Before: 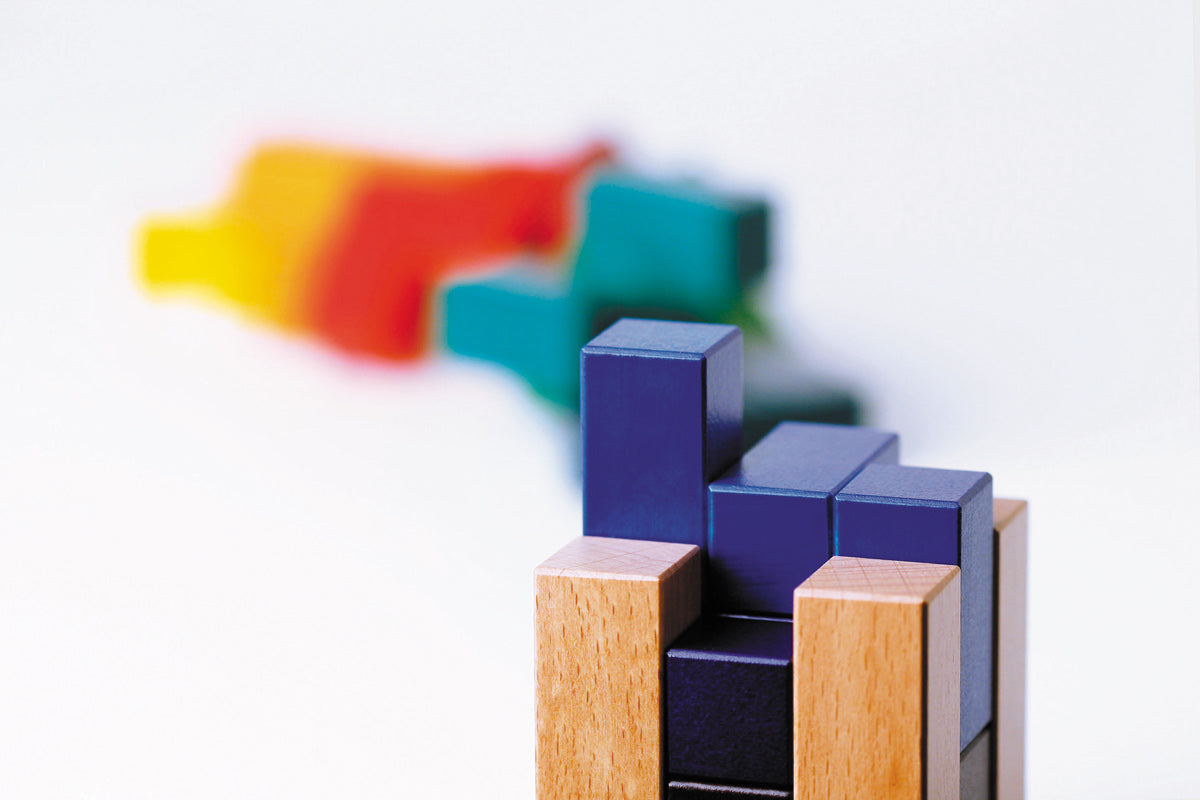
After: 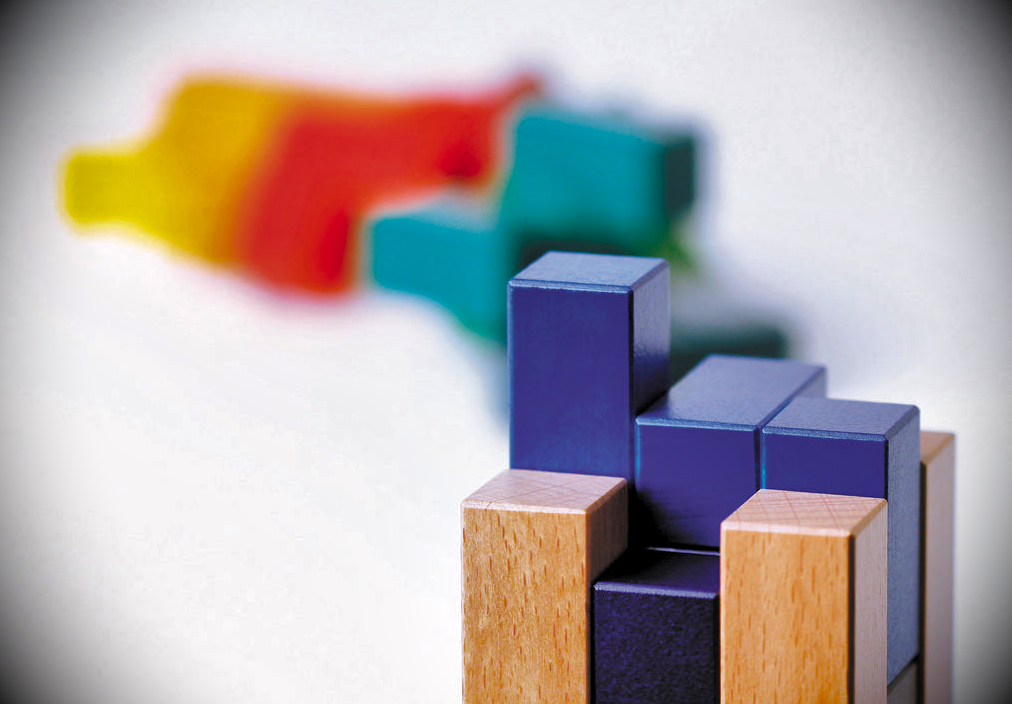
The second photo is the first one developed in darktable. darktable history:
tone equalizer: -8 EV -0.577 EV
shadows and highlights: on, module defaults
crop: left 6.126%, top 8.408%, right 9.54%, bottom 3.526%
vignetting: fall-off radius 45.06%, brightness -0.997, saturation 0.493, dithering 16-bit output
local contrast: mode bilateral grid, contrast 19, coarseness 49, detail 147%, midtone range 0.2
